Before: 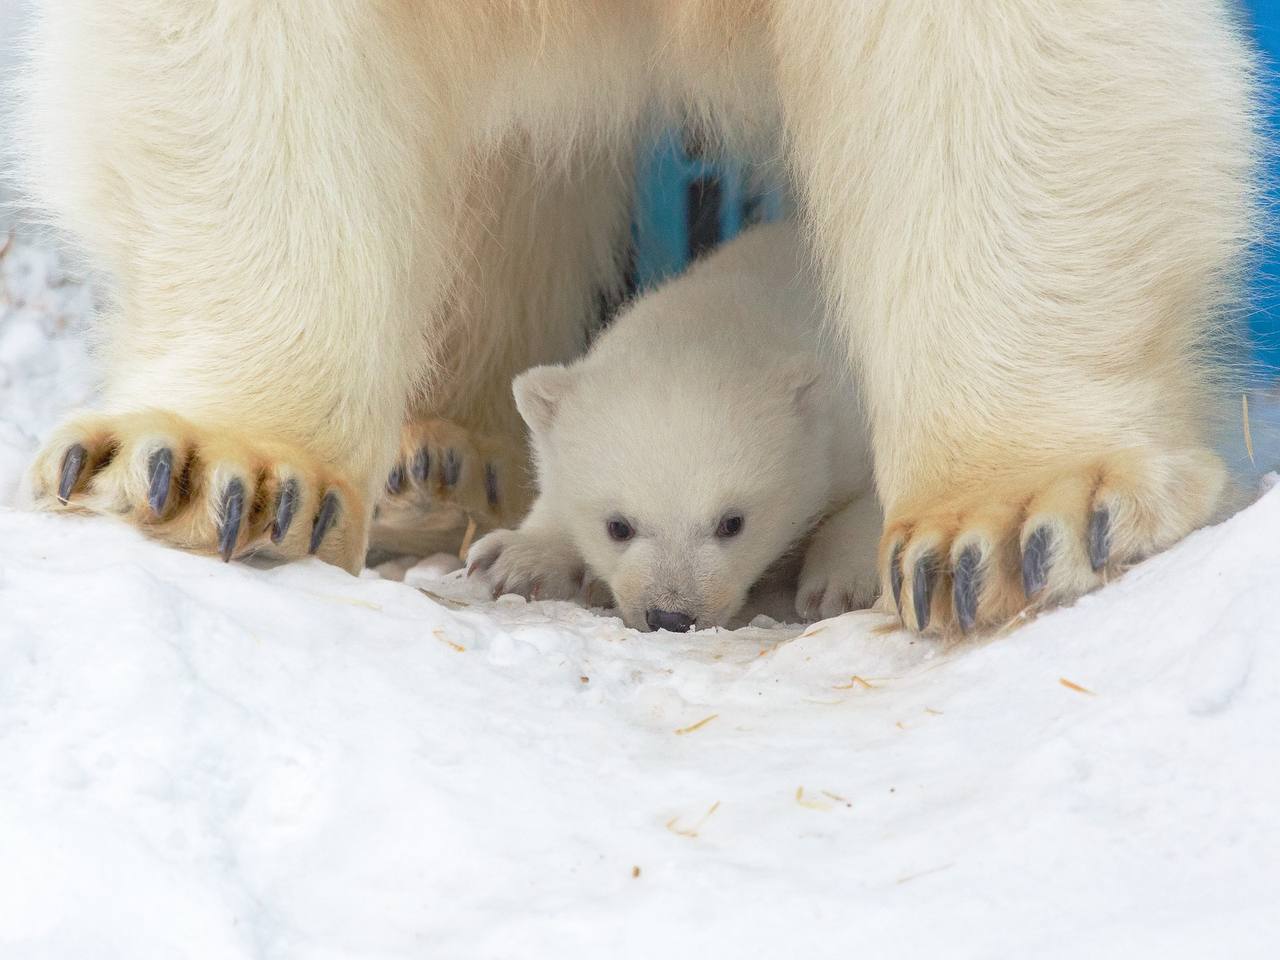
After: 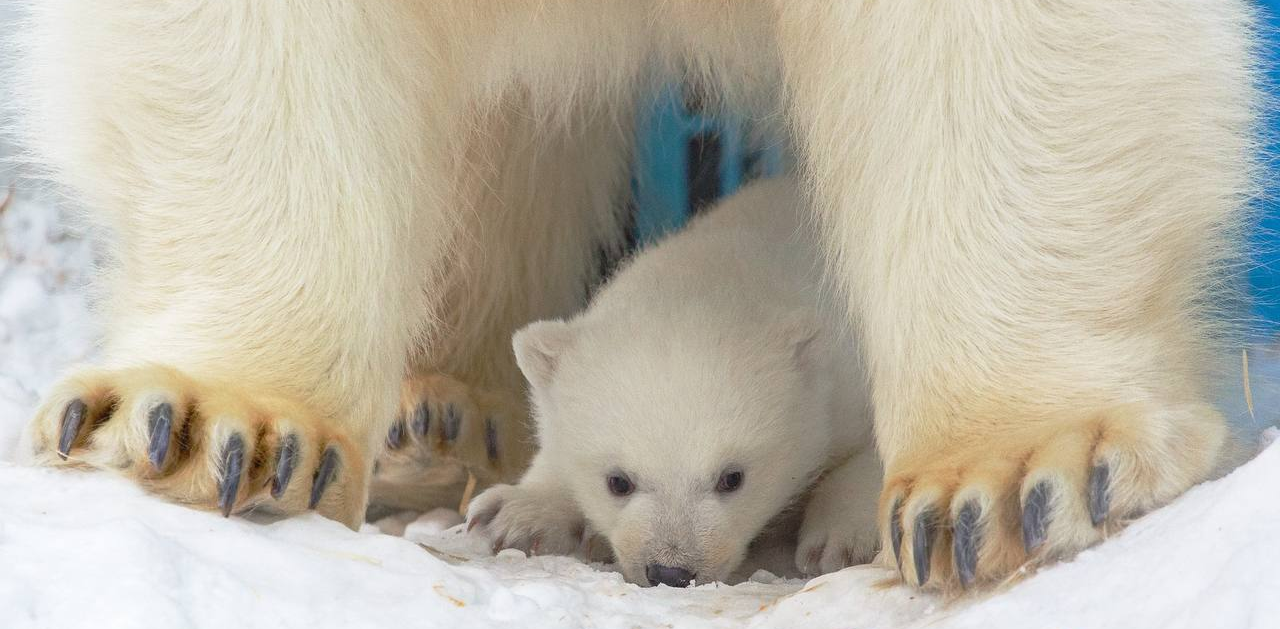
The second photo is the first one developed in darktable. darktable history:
crop and rotate: top 4.731%, bottom 29.74%
